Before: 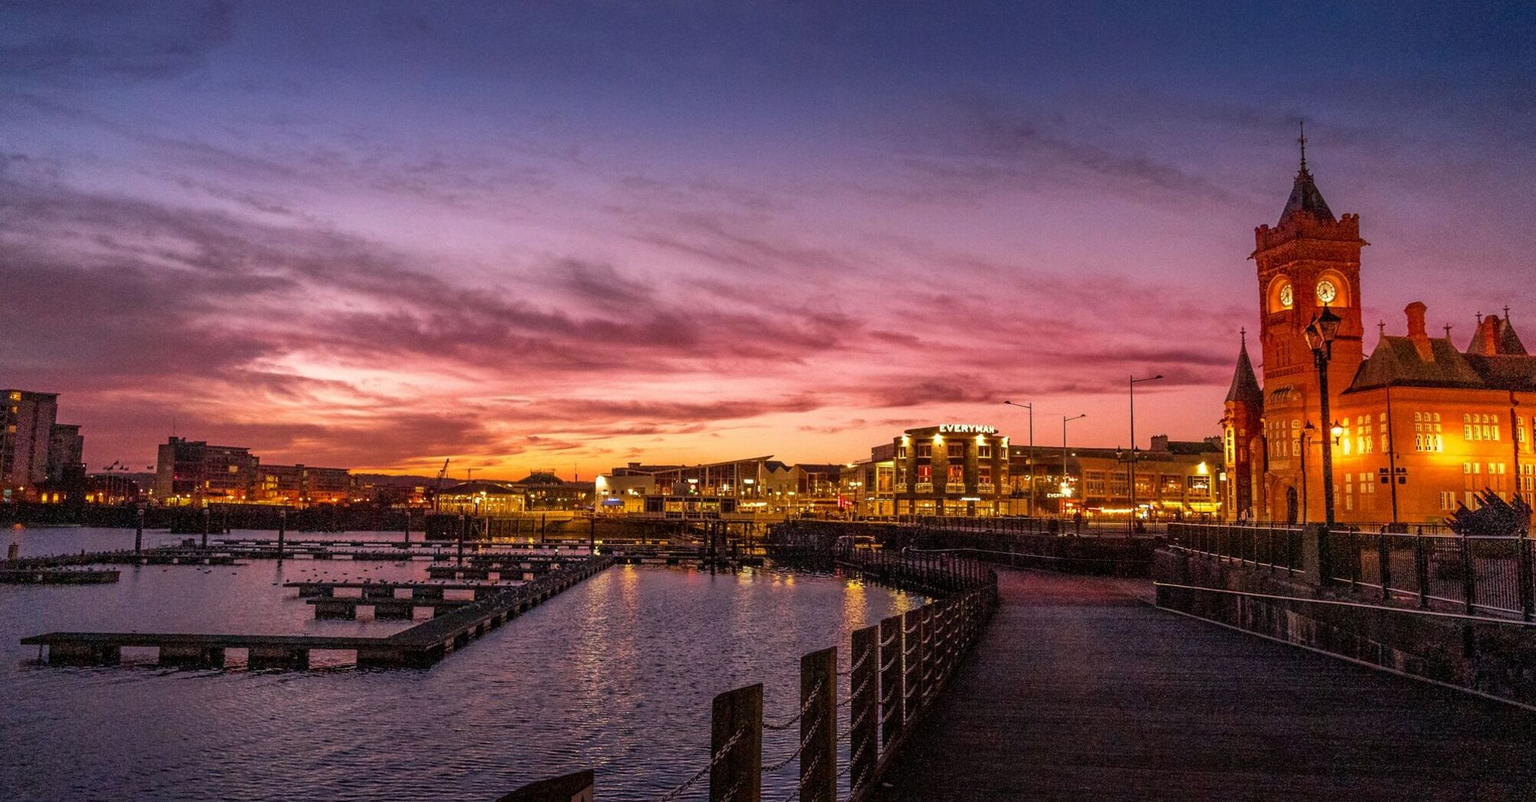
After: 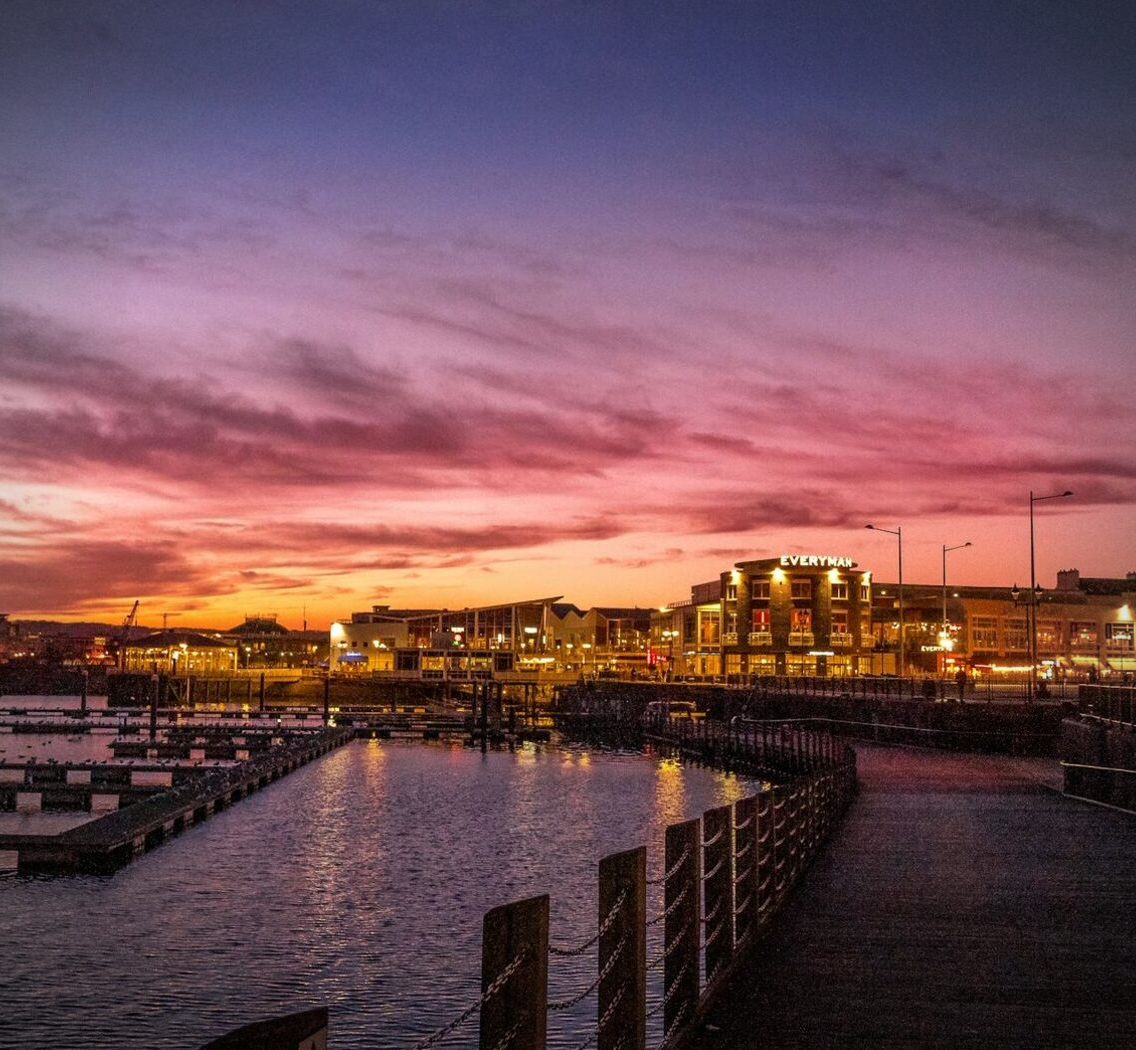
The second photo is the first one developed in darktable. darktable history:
crop and rotate: left 22.364%, right 21.073%
vignetting: center (-0.032, -0.045)
